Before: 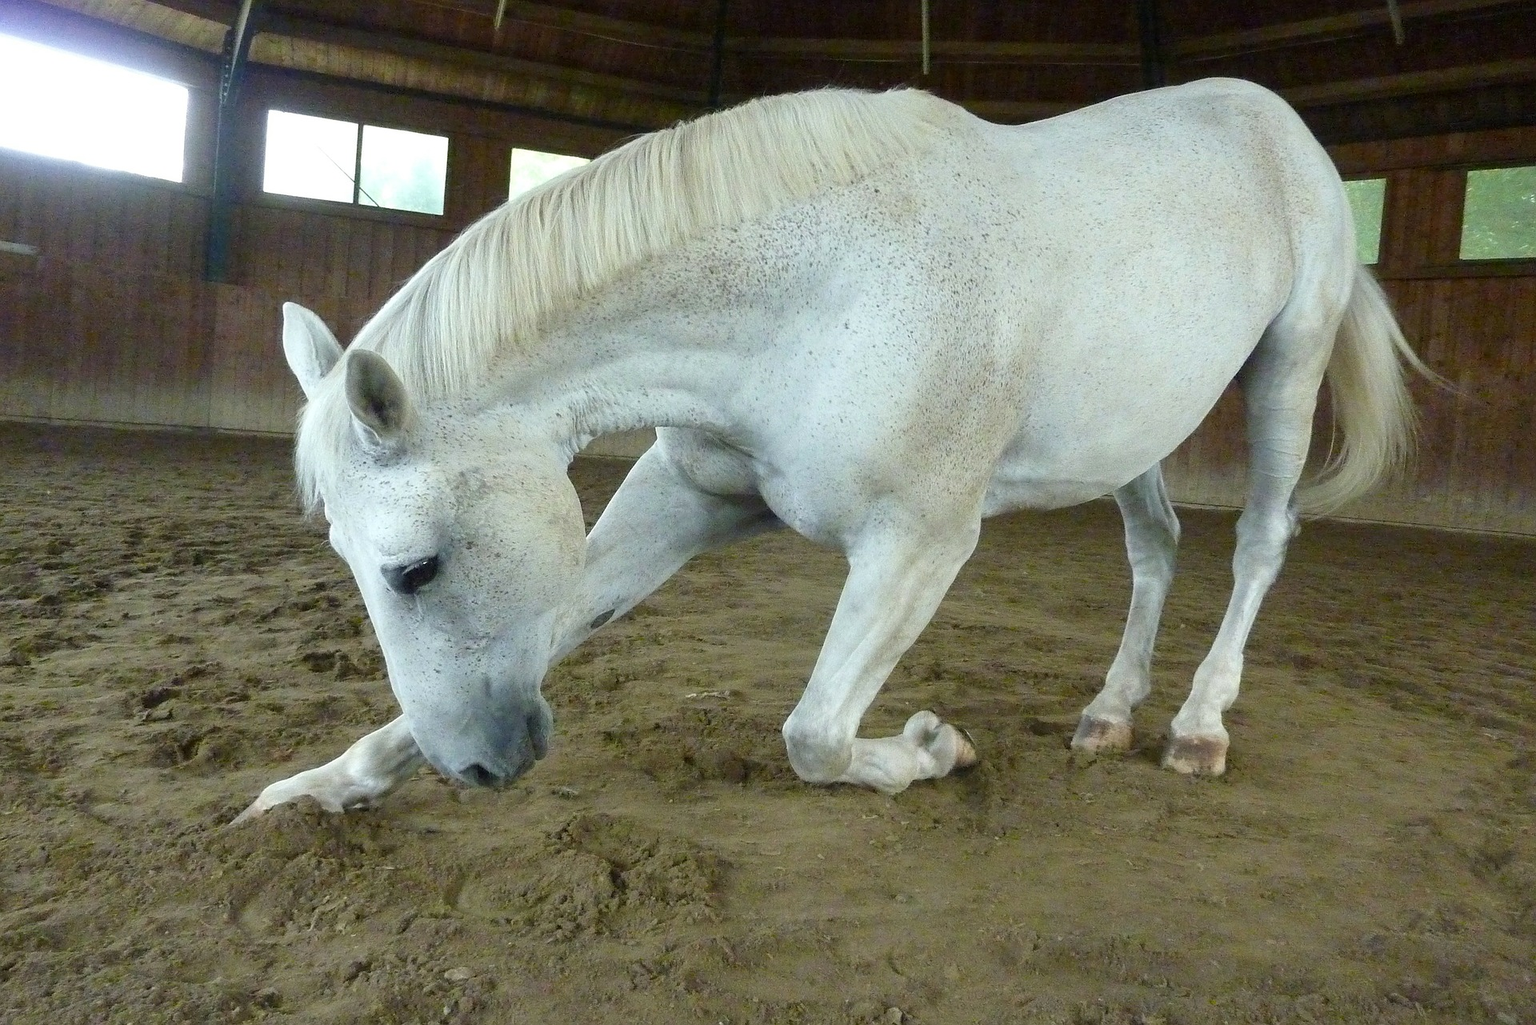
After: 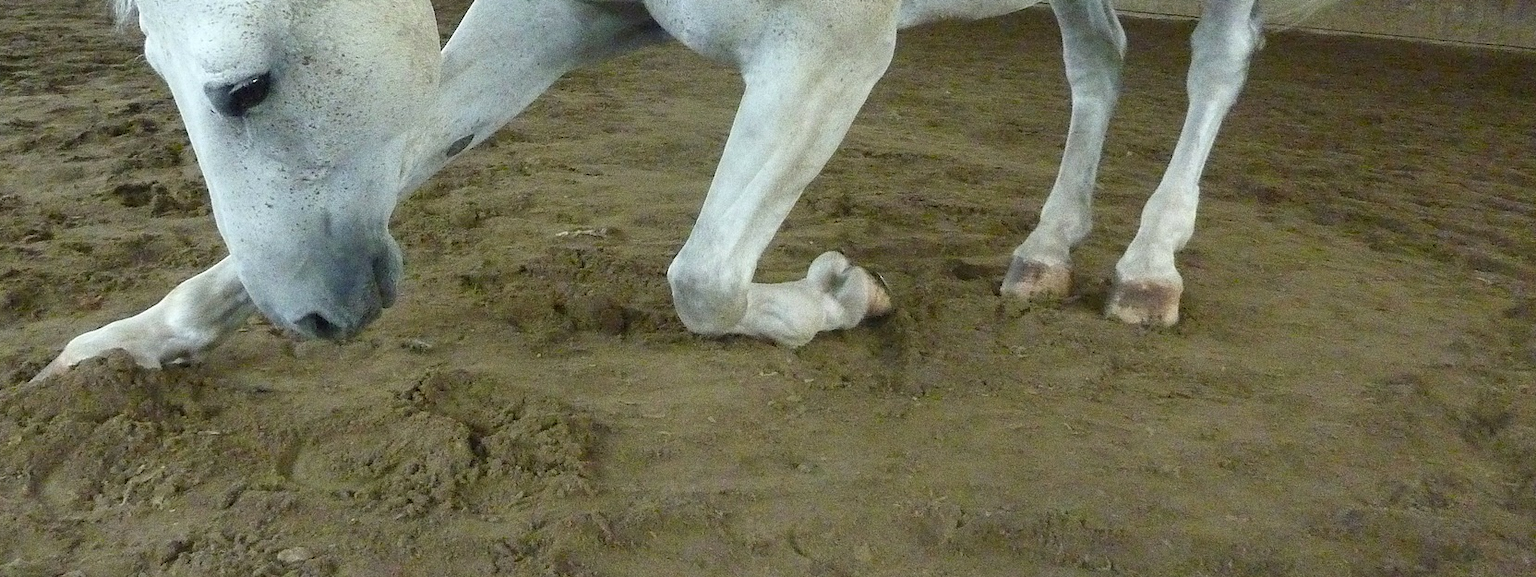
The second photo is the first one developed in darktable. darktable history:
crop and rotate: left 13.306%, top 48.129%, bottom 2.928%
grain: coarseness 0.09 ISO
